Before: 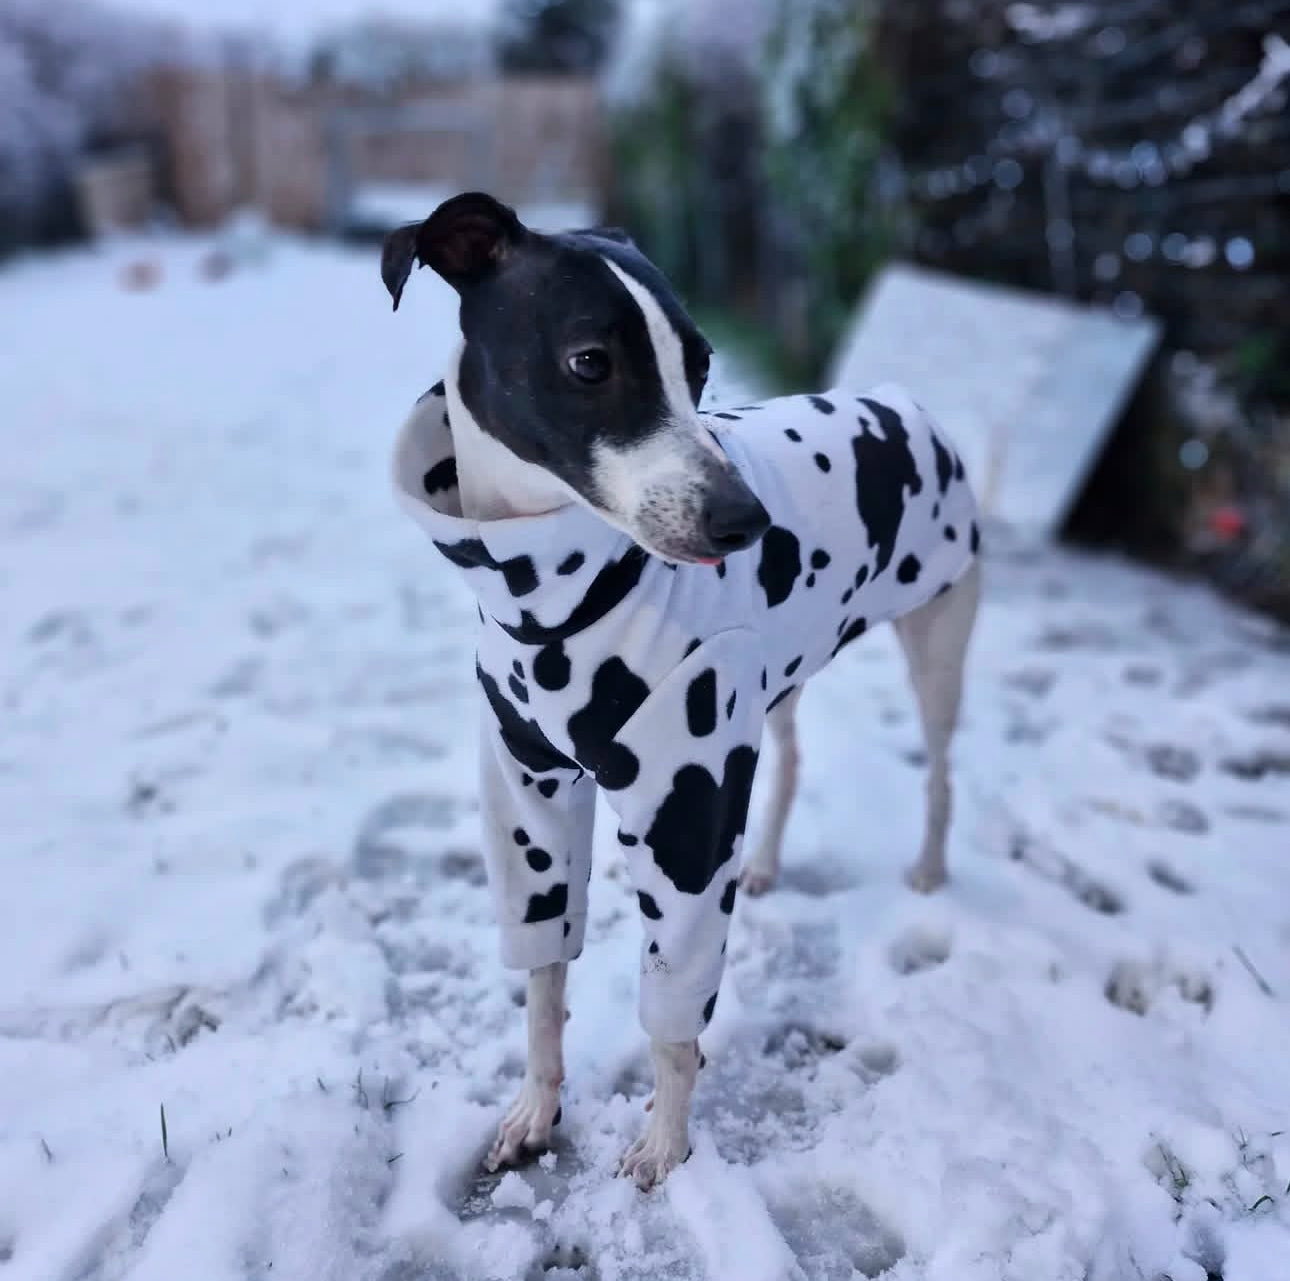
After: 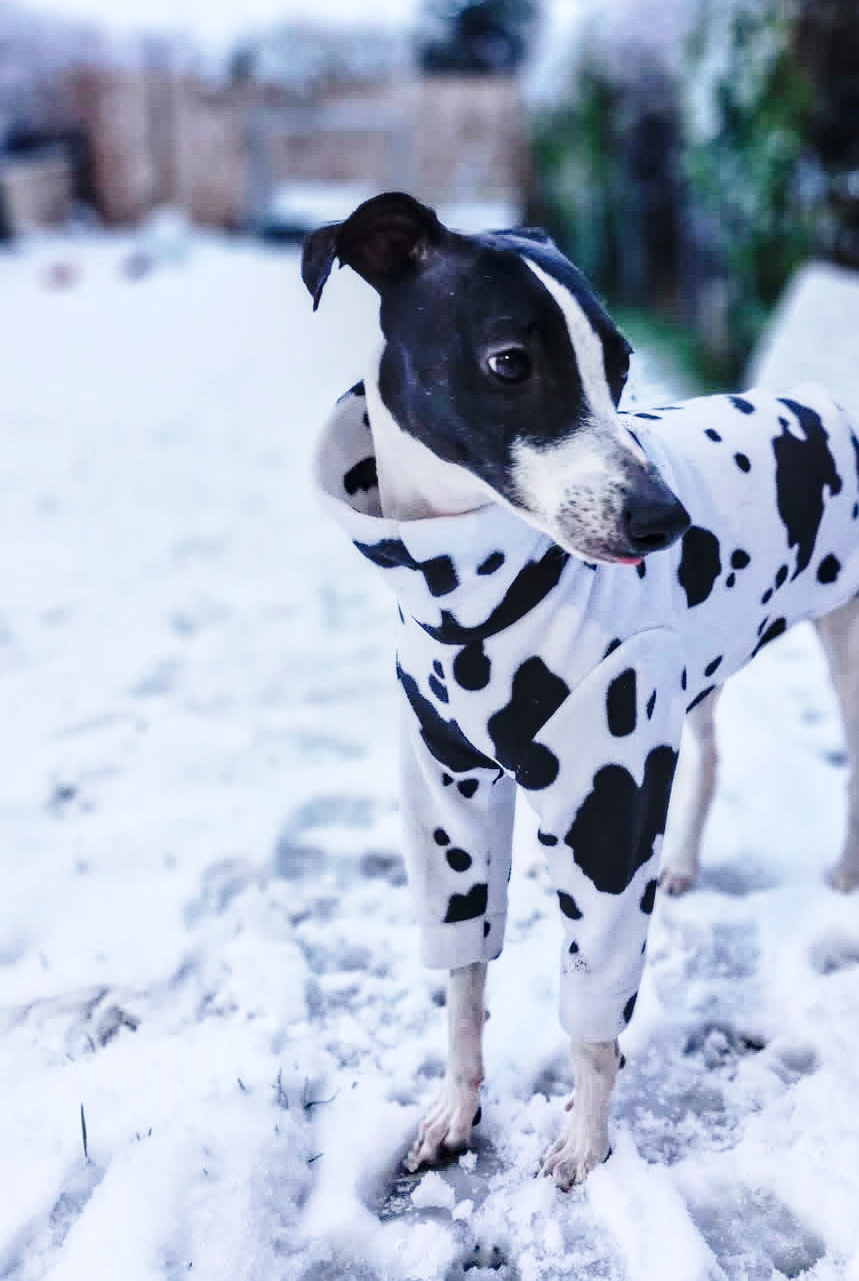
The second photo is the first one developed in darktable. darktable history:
base curve: curves: ch0 [(0, 0) (0.028, 0.03) (0.121, 0.232) (0.46, 0.748) (0.859, 0.968) (1, 1)], preserve colors none
local contrast: detail 130%
crop and rotate: left 6.214%, right 27.141%
